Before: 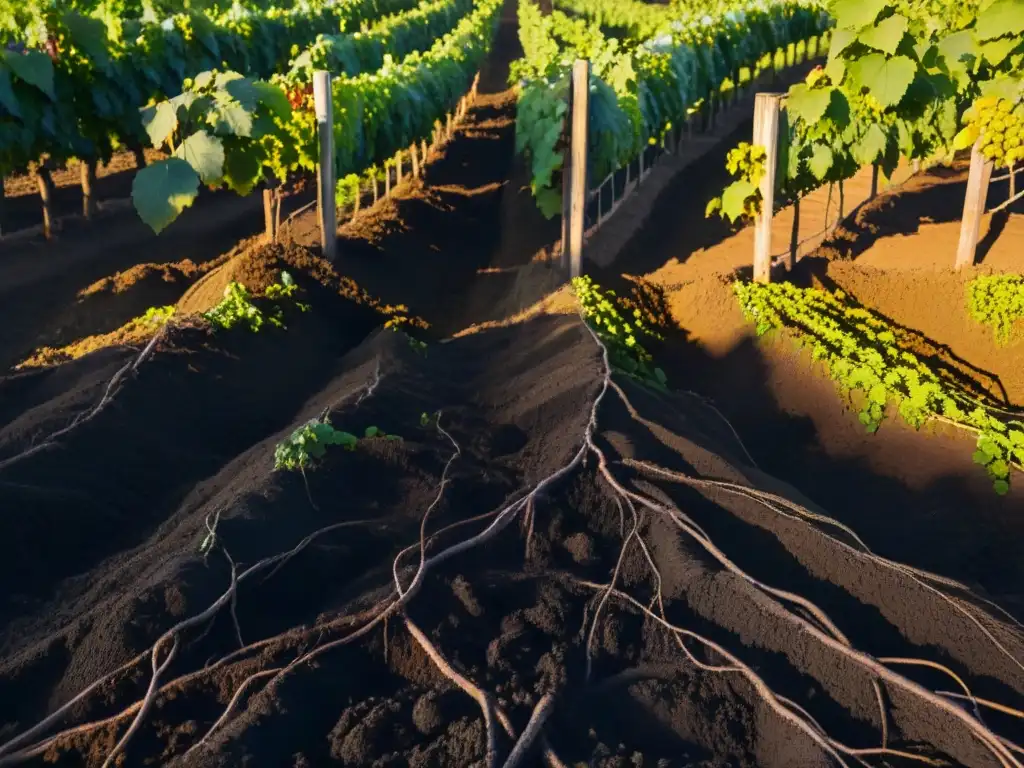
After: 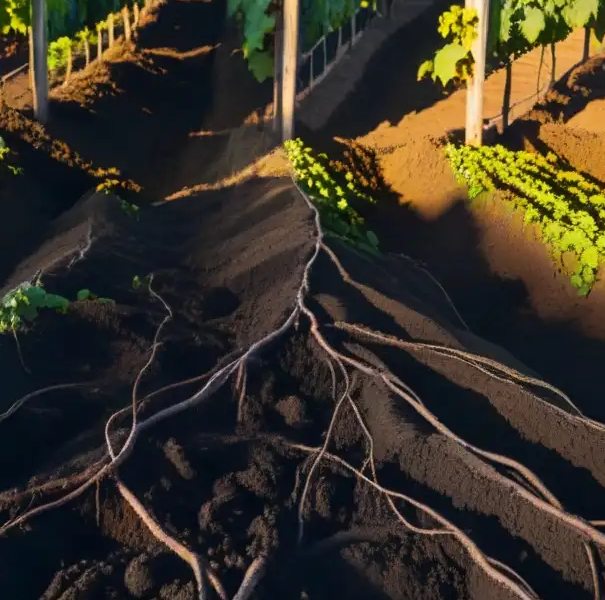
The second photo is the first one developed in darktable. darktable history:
crop and rotate: left 28.164%, top 17.845%, right 12.67%, bottom 3.997%
